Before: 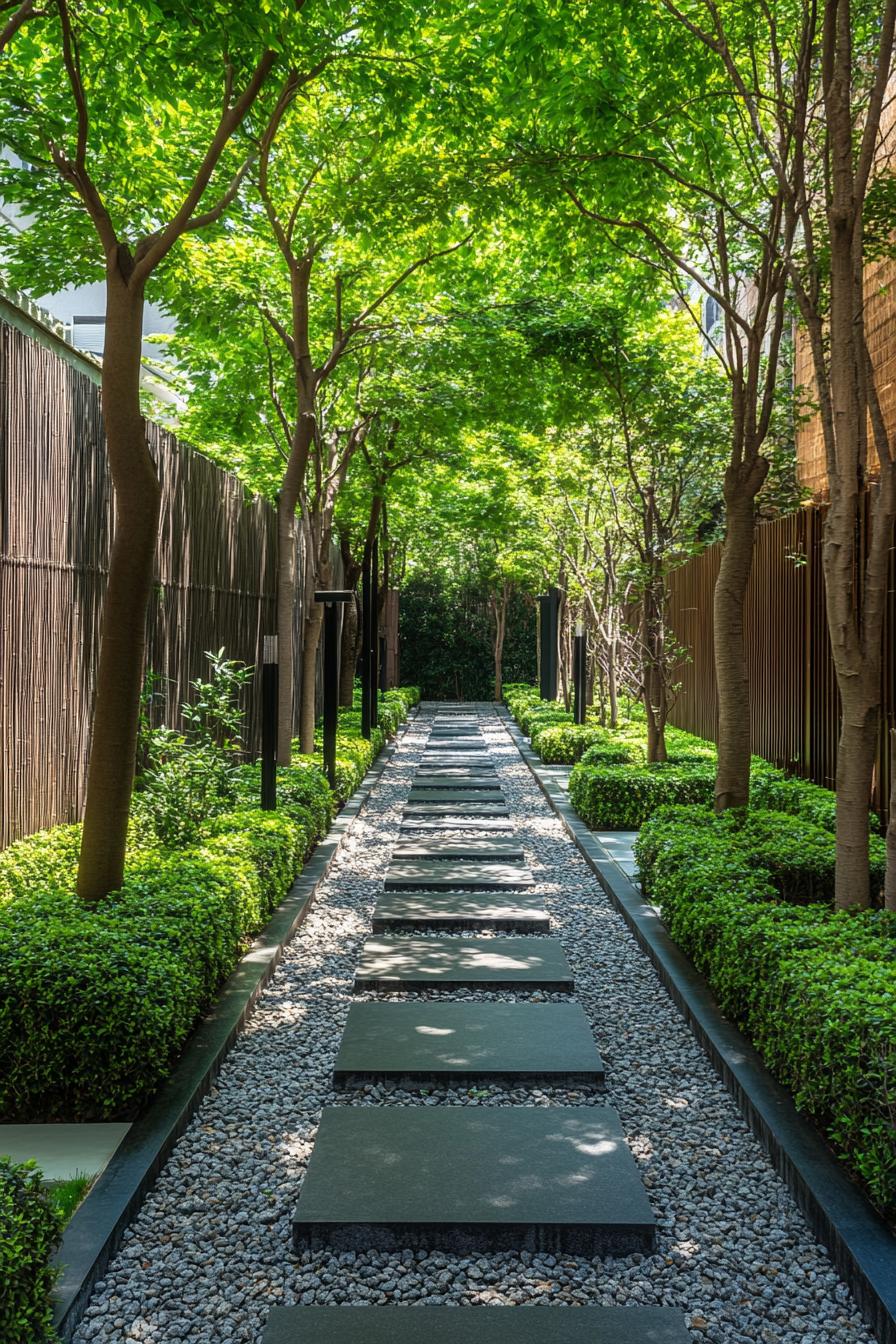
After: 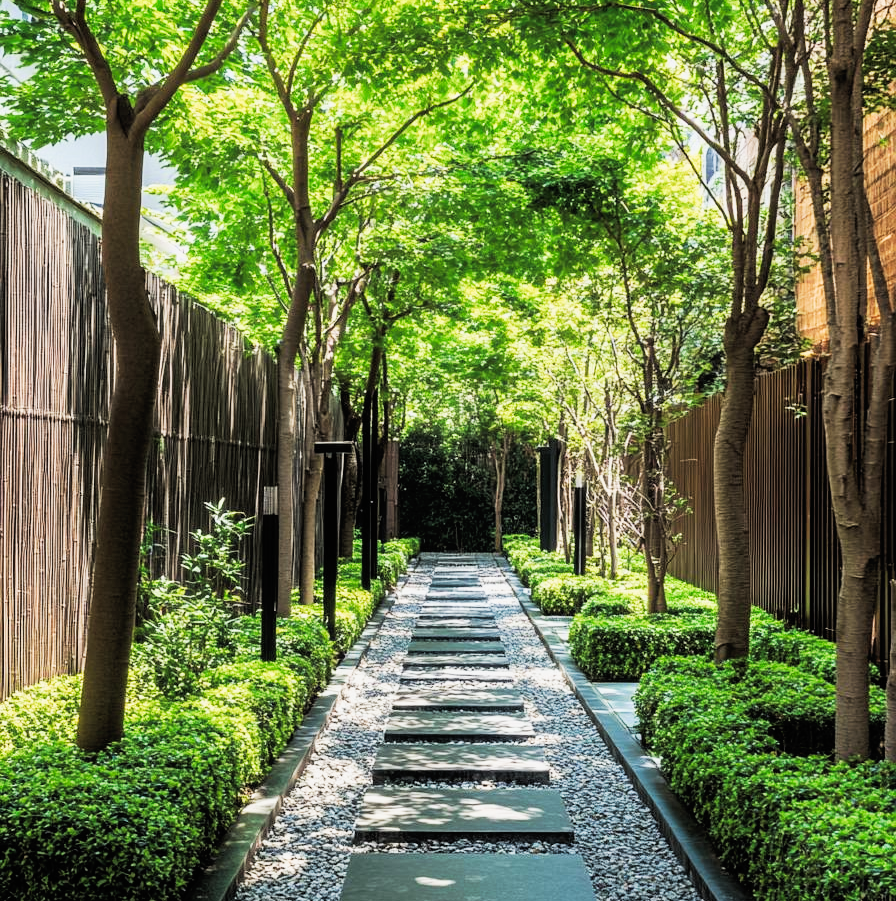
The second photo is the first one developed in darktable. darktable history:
crop: top 11.142%, bottom 21.795%
color zones: curves: ch1 [(0, 0.525) (0.143, 0.556) (0.286, 0.52) (0.429, 0.5) (0.571, 0.5) (0.714, 0.5) (0.857, 0.503) (1, 0.525)], mix -124.31%
tone curve: curves: ch0 [(0, 0) (0.003, 0.01) (0.011, 0.017) (0.025, 0.035) (0.044, 0.068) (0.069, 0.109) (0.1, 0.144) (0.136, 0.185) (0.177, 0.231) (0.224, 0.279) (0.277, 0.346) (0.335, 0.42) (0.399, 0.5) (0.468, 0.603) (0.543, 0.712) (0.623, 0.808) (0.709, 0.883) (0.801, 0.957) (0.898, 0.993) (1, 1)], preserve colors none
filmic rgb: black relative exposure -7.18 EV, white relative exposure 5.35 EV, hardness 3.02, color science v4 (2020)
